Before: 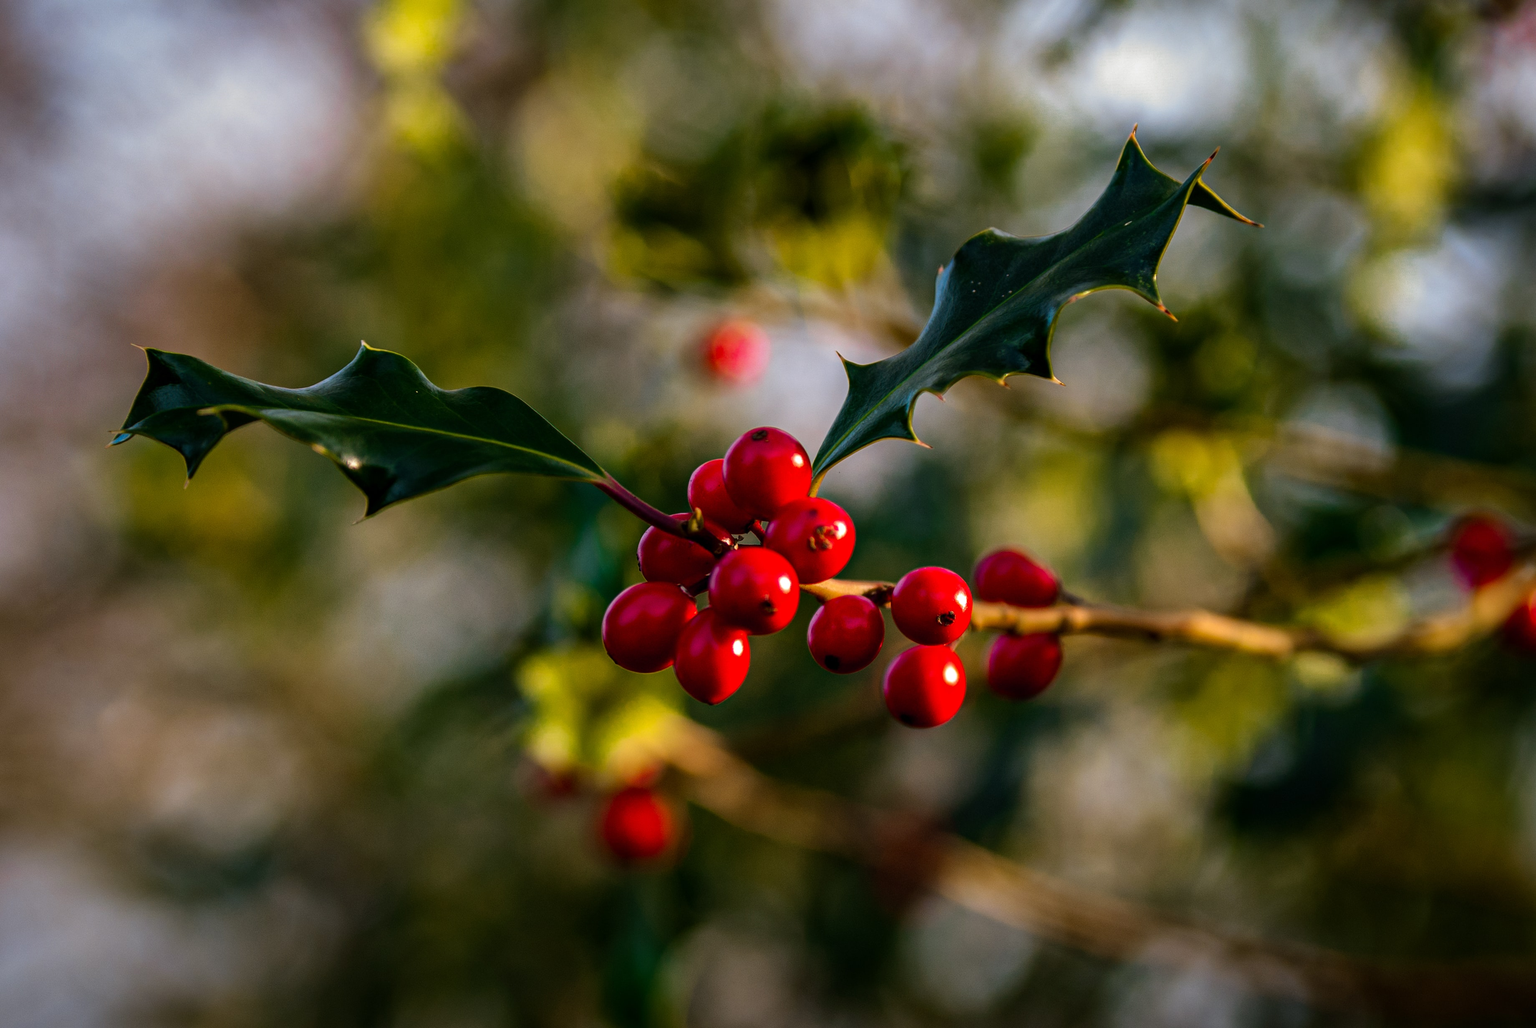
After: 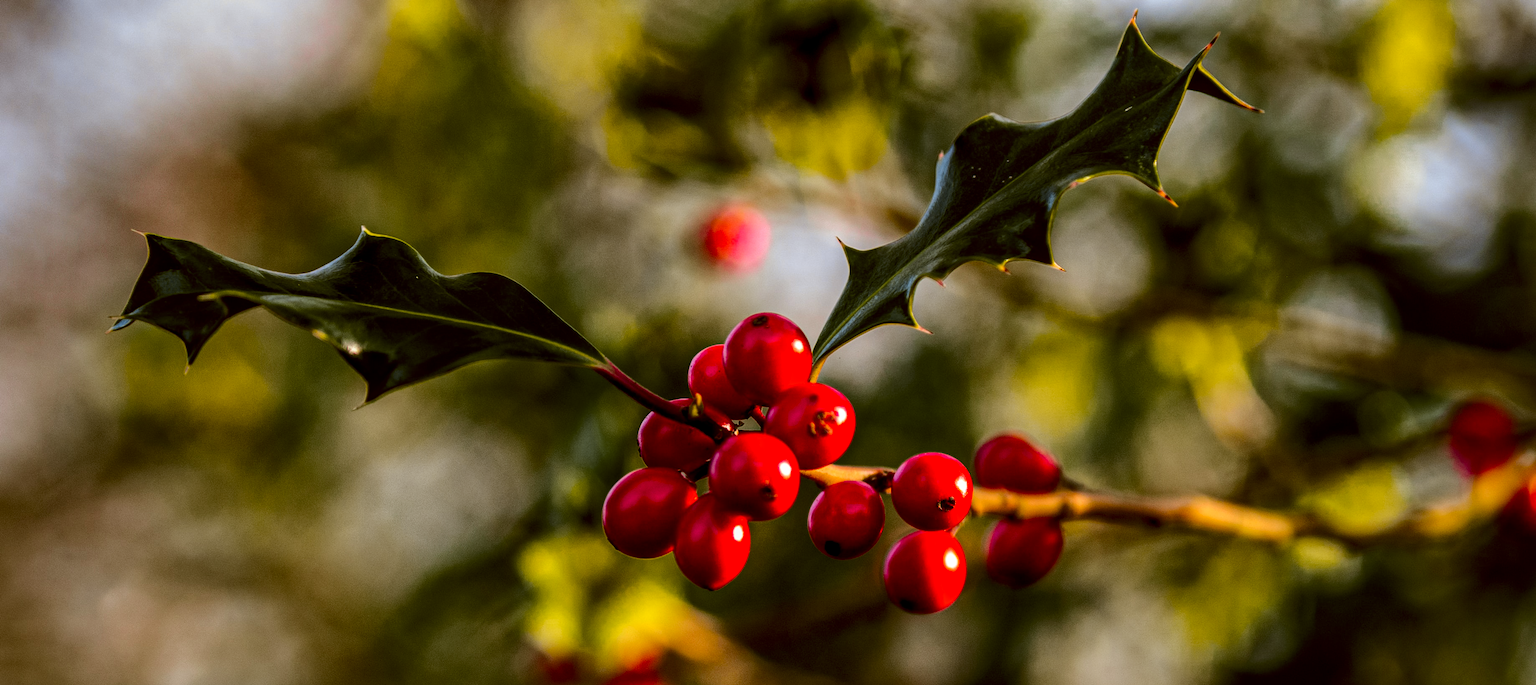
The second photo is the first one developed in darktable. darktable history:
crop: top 11.166%, bottom 22.168%
color correction: highlights a* -0.482, highlights b* 0.161, shadows a* 4.66, shadows b* 20.72
tone curve: curves: ch0 [(0, 0) (0.23, 0.205) (0.486, 0.52) (0.822, 0.825) (0.994, 0.955)]; ch1 [(0, 0) (0.226, 0.261) (0.379, 0.442) (0.469, 0.472) (0.495, 0.495) (0.514, 0.504) (0.561, 0.568) (0.59, 0.612) (1, 1)]; ch2 [(0, 0) (0.269, 0.299) (0.459, 0.441) (0.498, 0.499) (0.523, 0.52) (0.586, 0.569) (0.635, 0.617) (0.659, 0.681) (0.718, 0.764) (1, 1)], color space Lab, independent channels, preserve colors none
local contrast: highlights 99%, shadows 86%, detail 160%, midtone range 0.2
white balance: emerald 1
